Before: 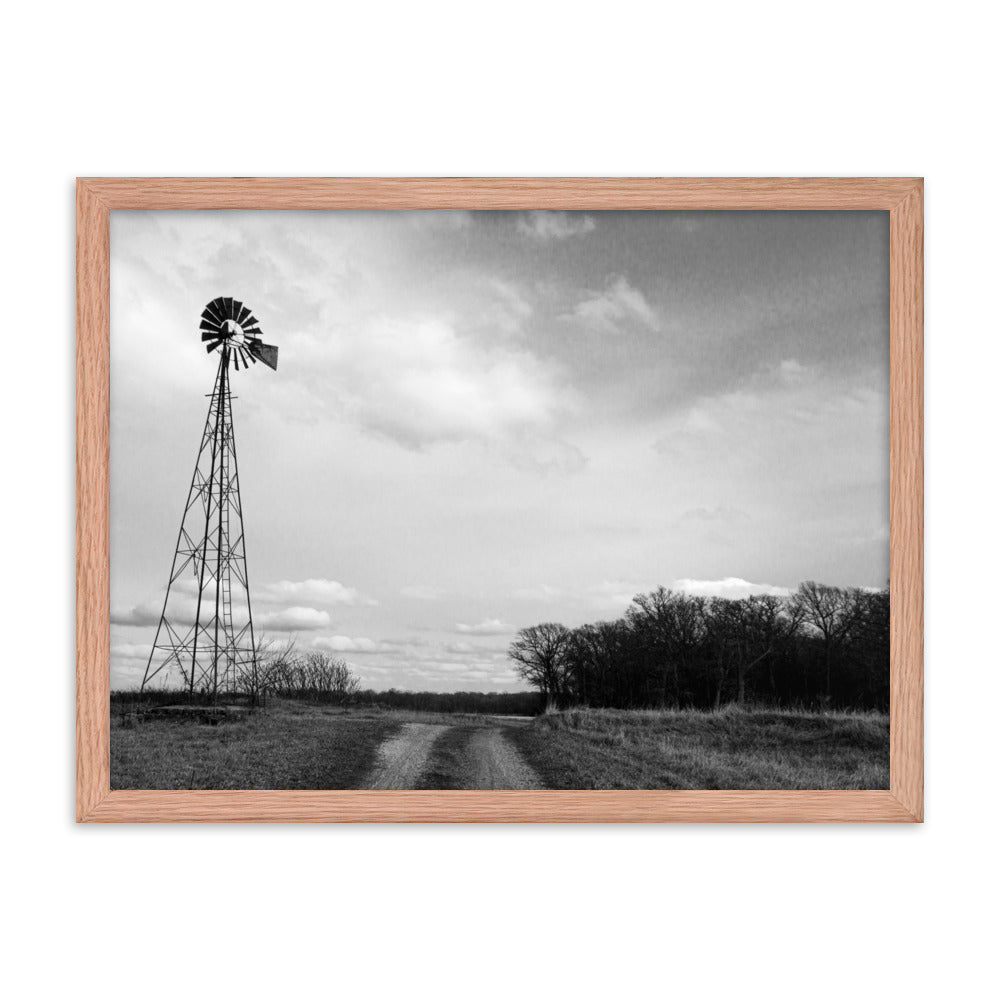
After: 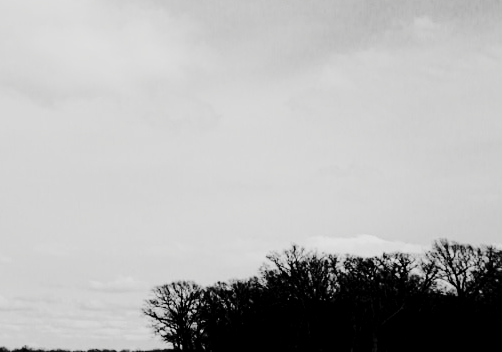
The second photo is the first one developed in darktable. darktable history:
crop: left 36.788%, top 34.33%, right 12.926%, bottom 30.45%
tone curve: curves: ch0 [(0, 0) (0.003, 0.003) (0.011, 0.009) (0.025, 0.018) (0.044, 0.027) (0.069, 0.034) (0.1, 0.043) (0.136, 0.056) (0.177, 0.084) (0.224, 0.138) (0.277, 0.203) (0.335, 0.329) (0.399, 0.451) (0.468, 0.572) (0.543, 0.671) (0.623, 0.754) (0.709, 0.821) (0.801, 0.88) (0.898, 0.938) (1, 1)], preserve colors none
sharpen: amount 0.212
local contrast: mode bilateral grid, contrast 21, coarseness 49, detail 120%, midtone range 0.2
tone equalizer: -8 EV -0.421 EV, -7 EV -0.374 EV, -6 EV -0.359 EV, -5 EV -0.256 EV, -3 EV 0.216 EV, -2 EV 0.357 EV, -1 EV 0.388 EV, +0 EV 0.402 EV, edges refinement/feathering 500, mask exposure compensation -1.57 EV, preserve details no
color correction: highlights a* -0.071, highlights b* 0.091
filmic rgb: middle gray luminance 3.64%, black relative exposure -5.95 EV, white relative exposure 6.39 EV, dynamic range scaling 22.31%, target black luminance 0%, hardness 2.33, latitude 45.68%, contrast 0.792, highlights saturation mix 98.74%, shadows ↔ highlights balance 0.134%
